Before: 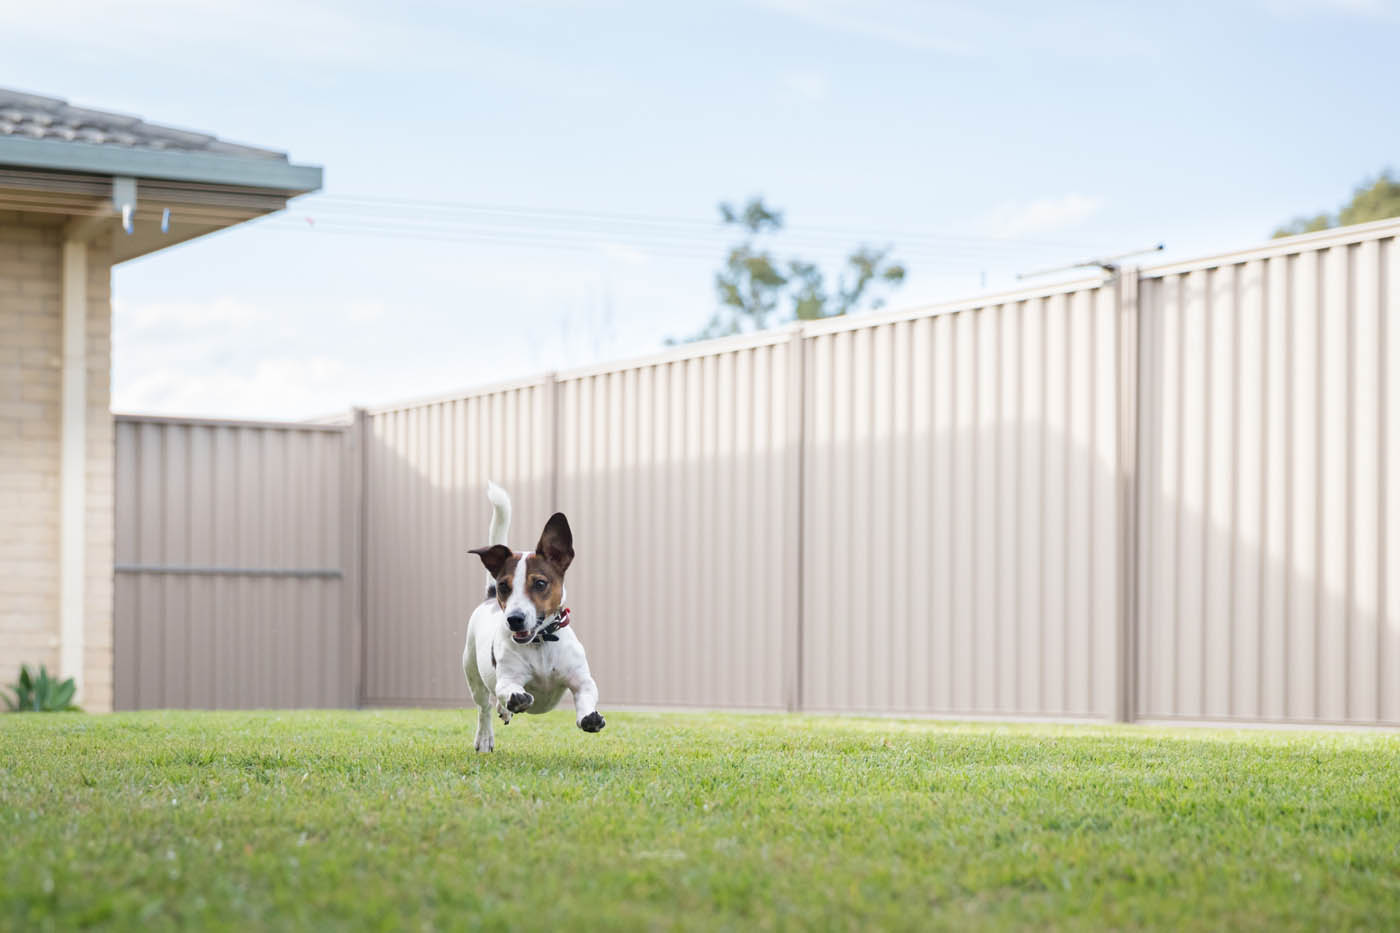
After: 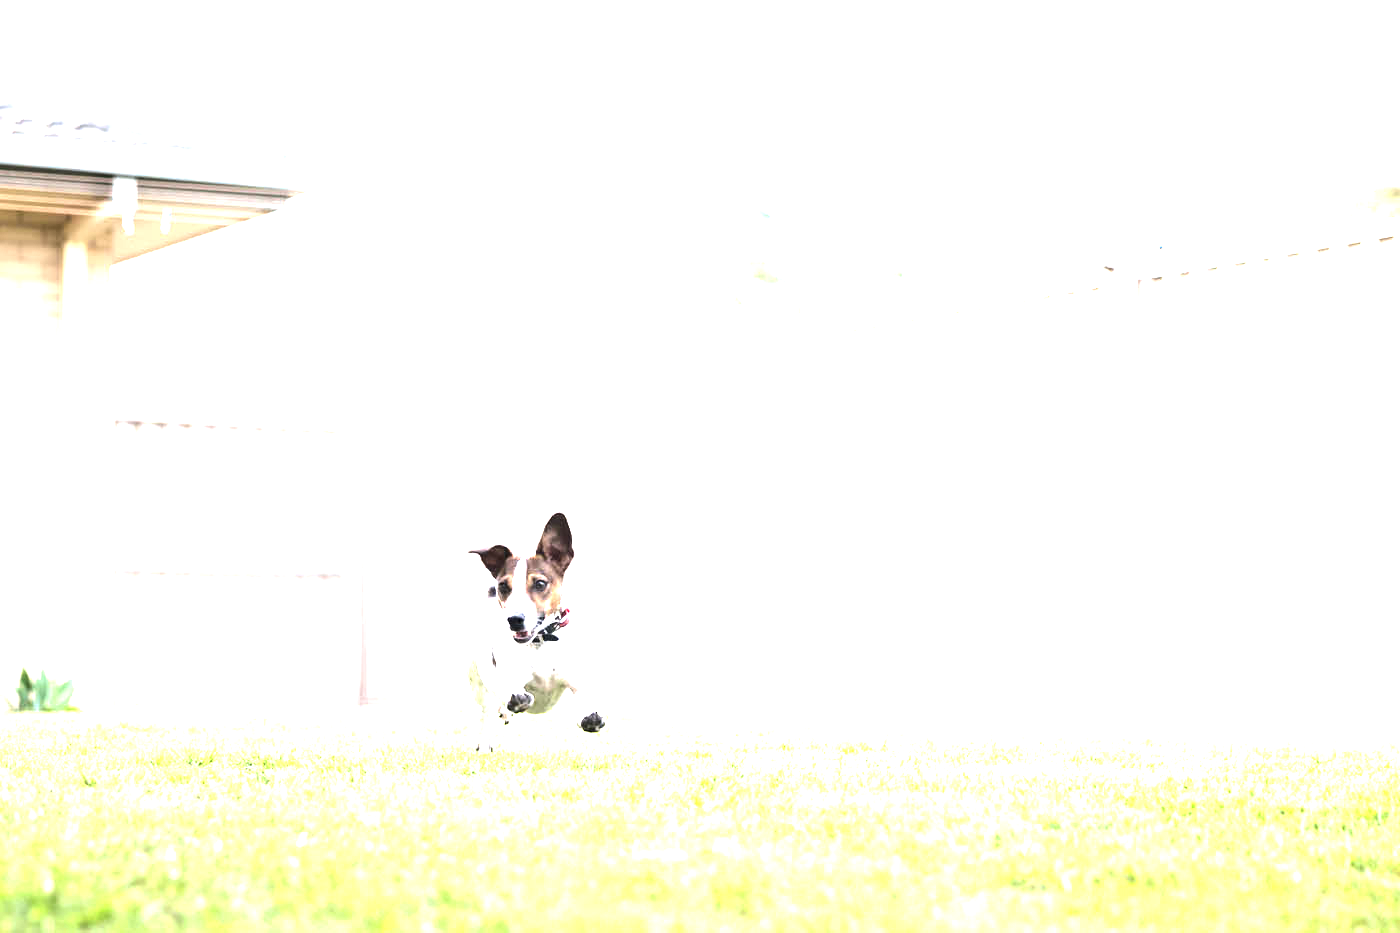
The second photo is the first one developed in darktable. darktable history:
exposure: black level correction 0, exposure 1.7 EV, compensate exposure bias true, compensate highlight preservation false
levels: levels [0, 0.51, 1]
color correction: highlights a* 3.12, highlights b* -1.55, shadows a* -0.101, shadows b* 2.52, saturation 0.98
tone equalizer: -8 EV -0.75 EV, -7 EV -0.7 EV, -6 EV -0.6 EV, -5 EV -0.4 EV, -3 EV 0.4 EV, -2 EV 0.6 EV, -1 EV 0.7 EV, +0 EV 0.75 EV, edges refinement/feathering 500, mask exposure compensation -1.57 EV, preserve details no
